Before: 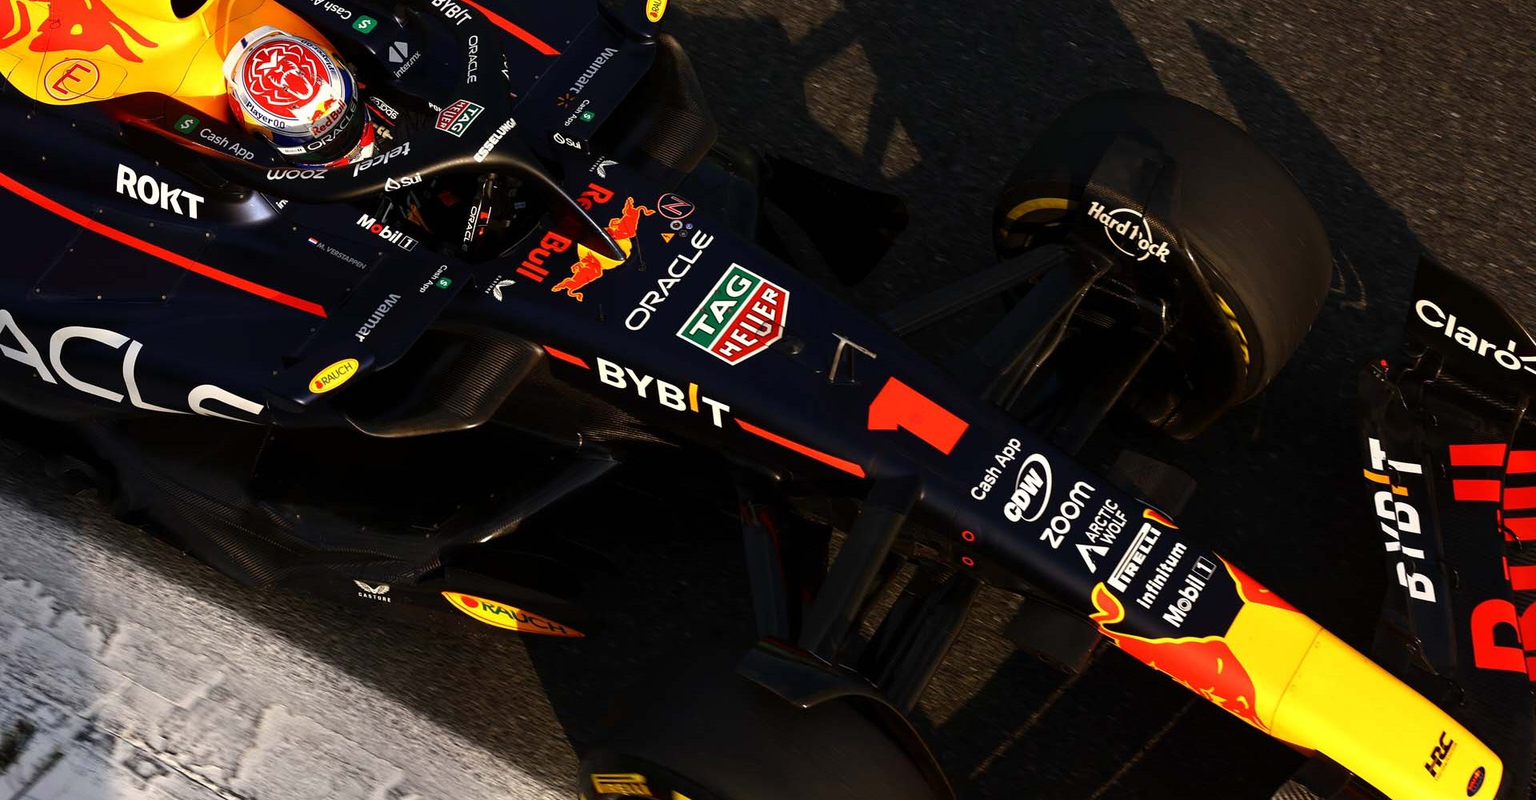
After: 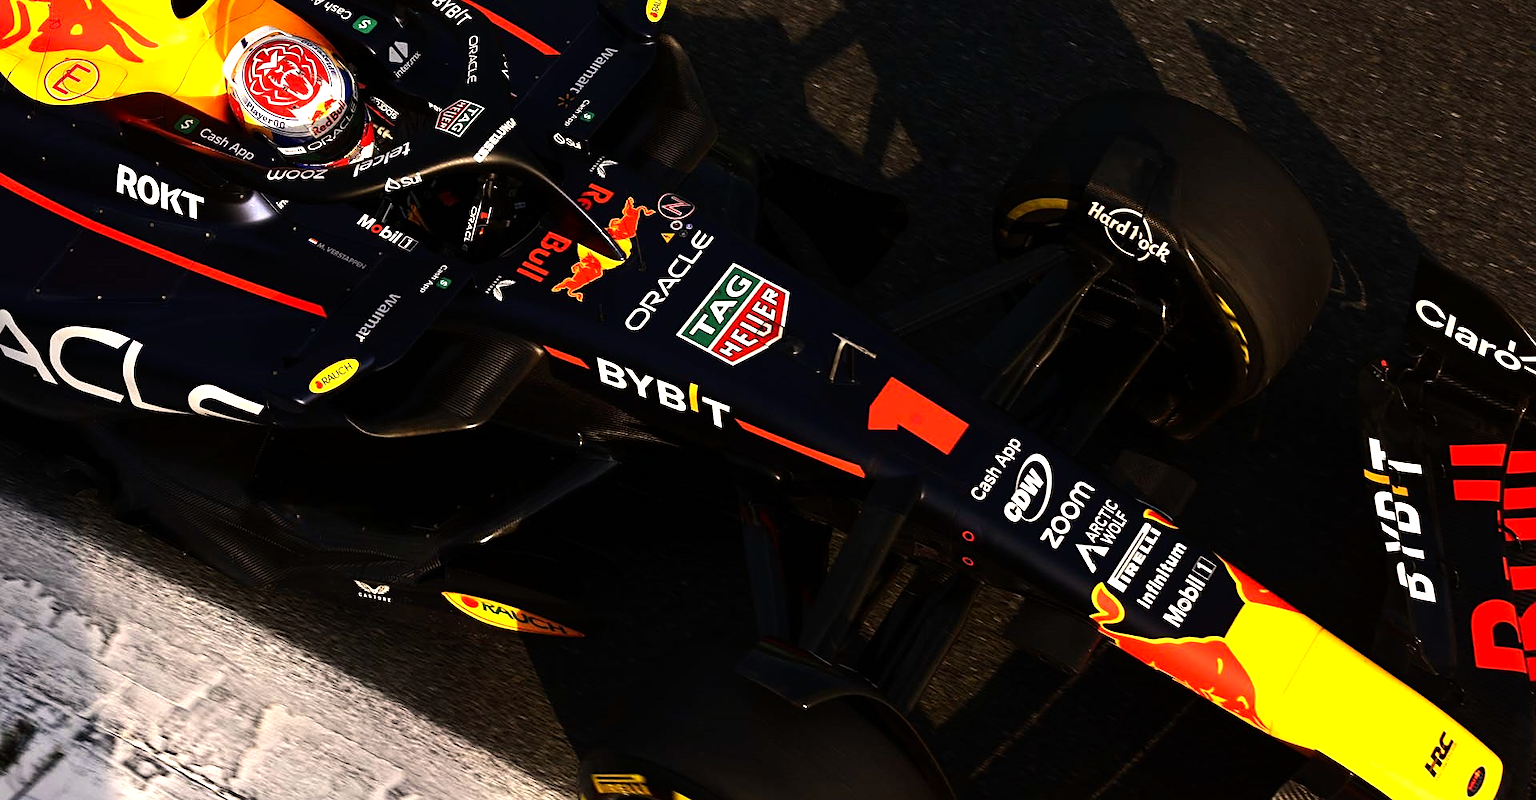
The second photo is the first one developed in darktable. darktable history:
tone equalizer: -8 EV -0.75 EV, -7 EV -0.7 EV, -6 EV -0.6 EV, -5 EV -0.4 EV, -3 EV 0.4 EV, -2 EV 0.6 EV, -1 EV 0.7 EV, +0 EV 0.75 EV, edges refinement/feathering 500, mask exposure compensation -1.57 EV, preserve details no
color correction: highlights a* 3.84, highlights b* 5.07
sharpen: amount 0.2
